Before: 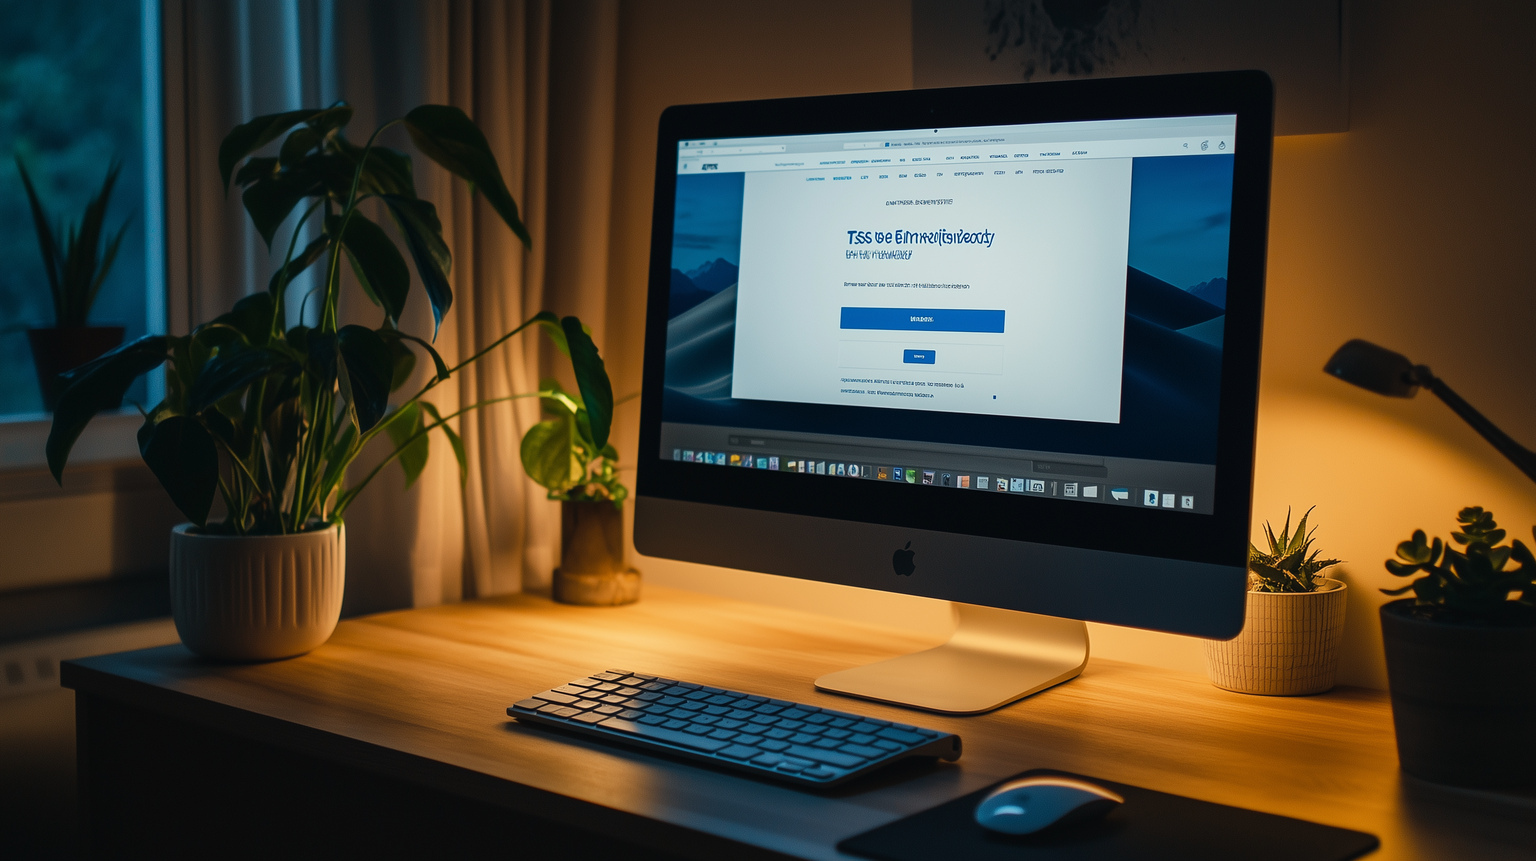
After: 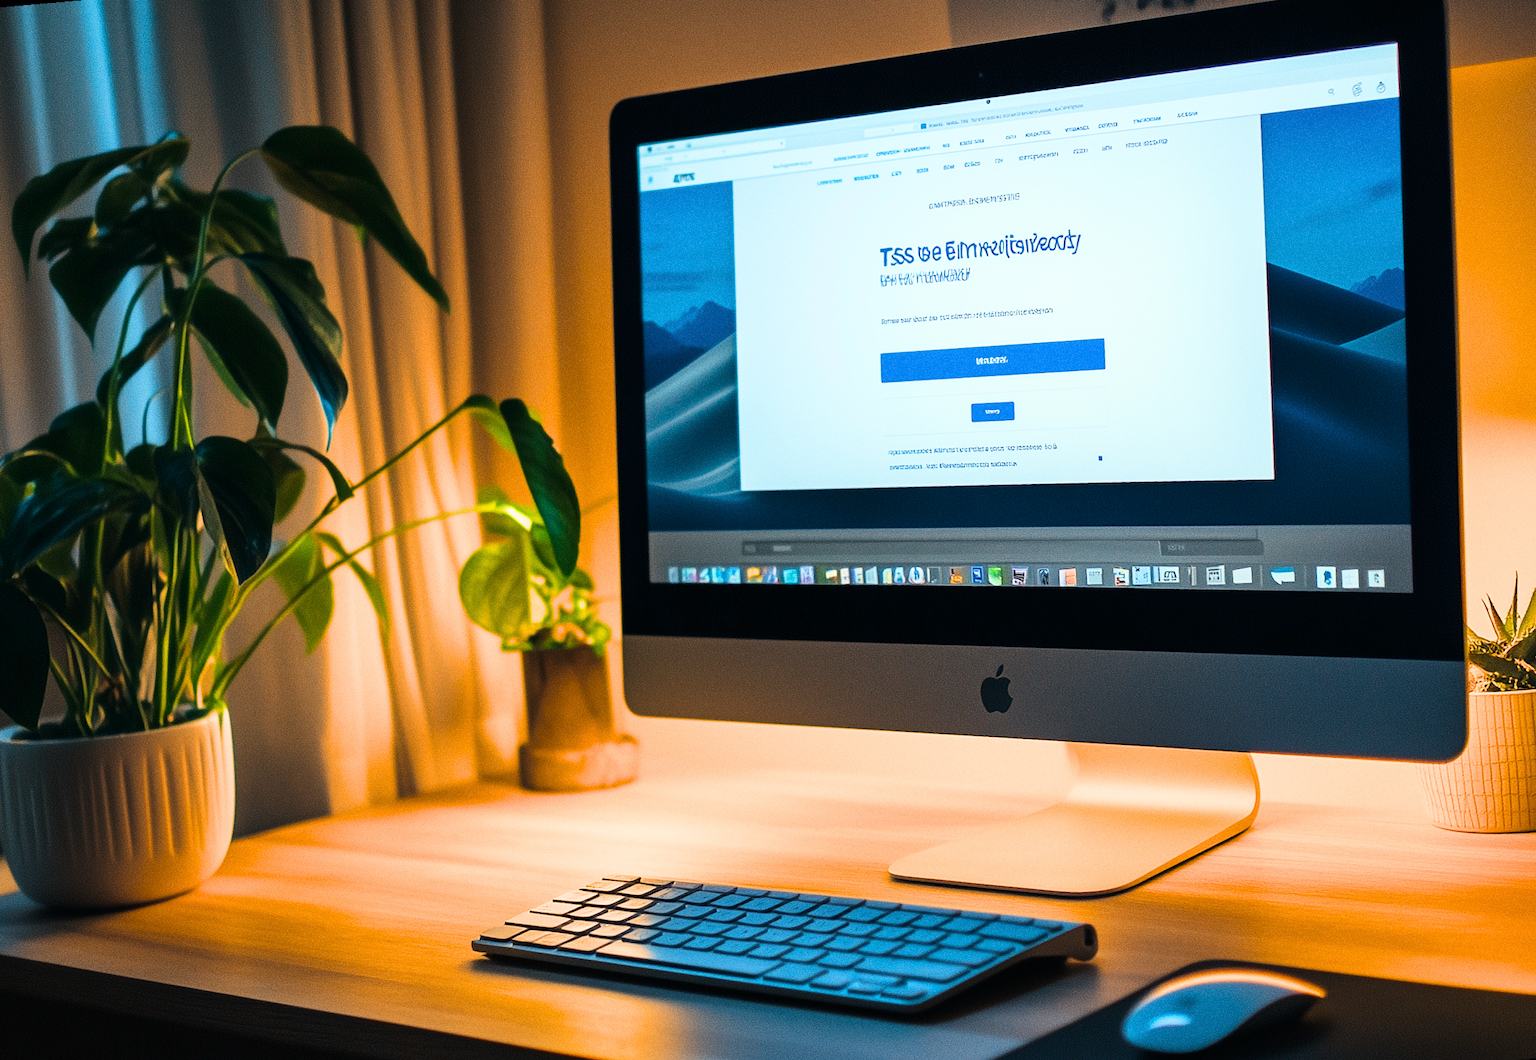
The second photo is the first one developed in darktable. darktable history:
tone equalizer: on, module defaults
color balance: output saturation 110%
crop: left 9.88%, right 12.664%
grain: coarseness 0.09 ISO
filmic rgb: black relative exposure -7.65 EV, white relative exposure 4.56 EV, hardness 3.61, color science v6 (2022)
rotate and perspective: rotation -5°, crop left 0.05, crop right 0.952, crop top 0.11, crop bottom 0.89
exposure: black level correction 0.001, exposure 2 EV, compensate highlight preservation false
